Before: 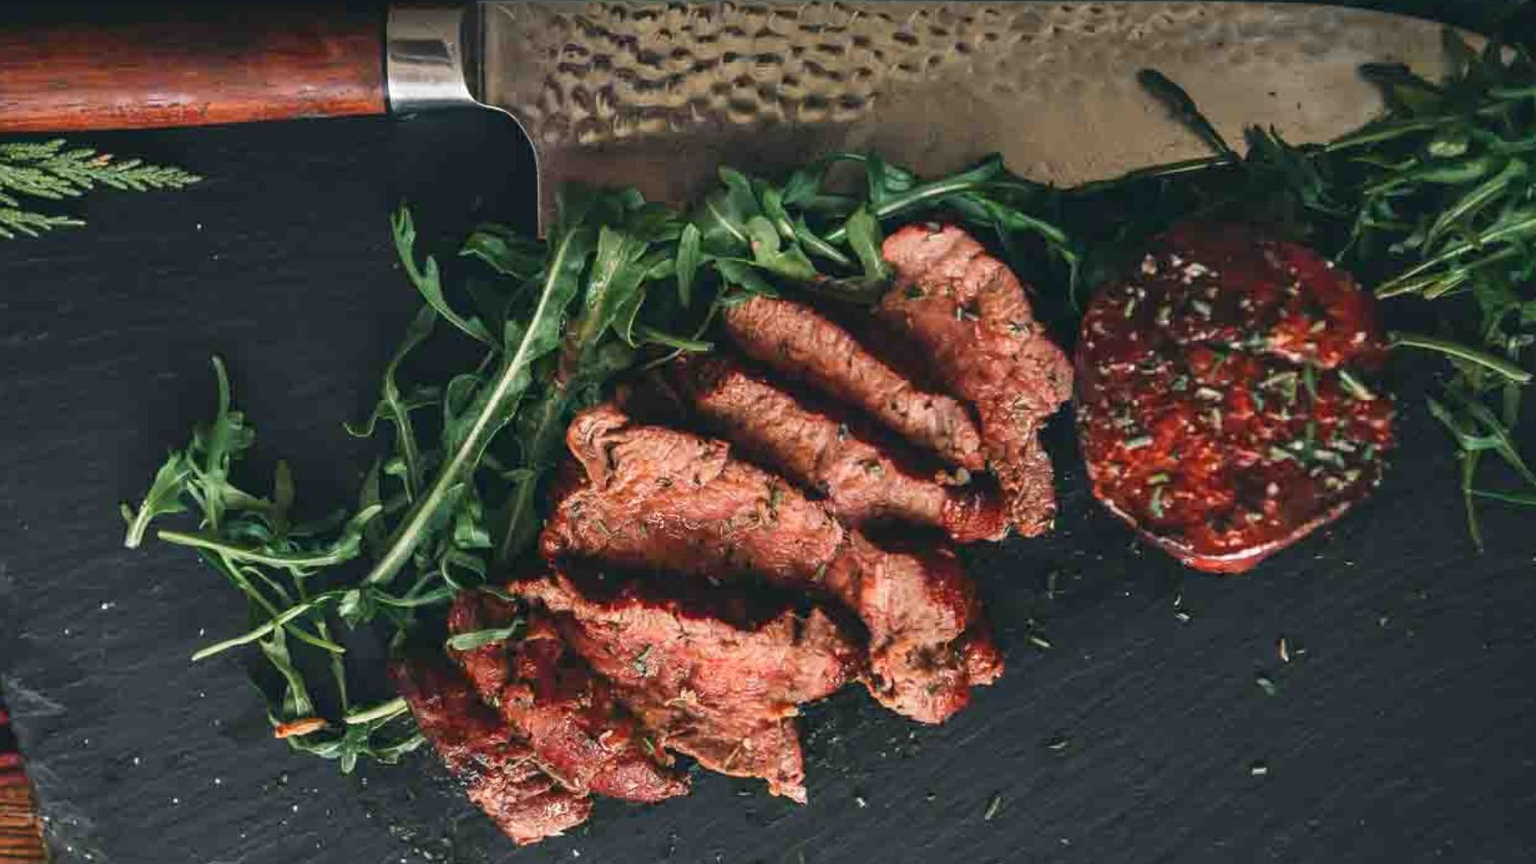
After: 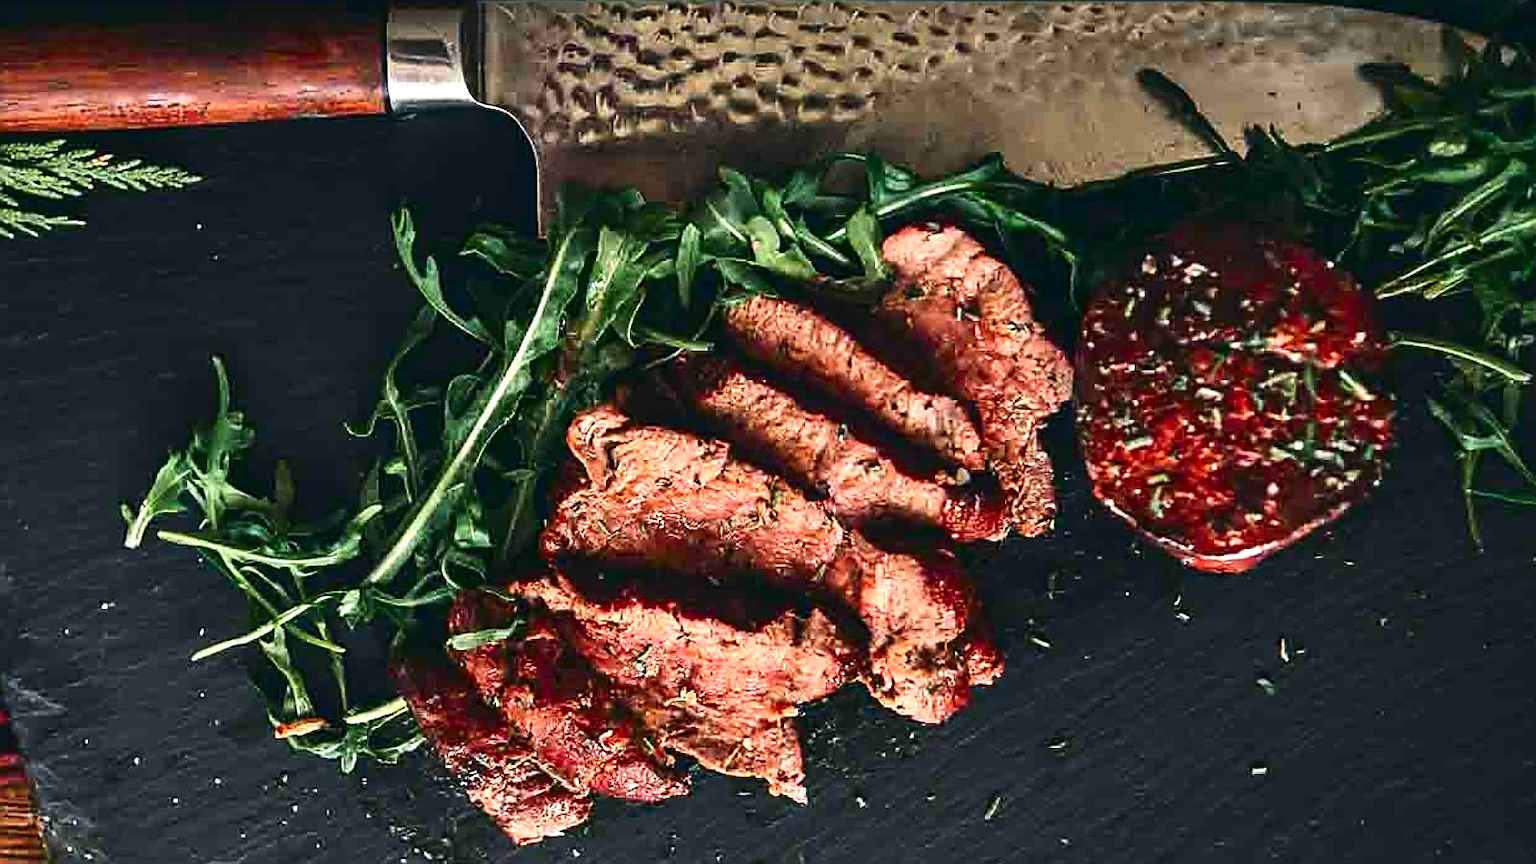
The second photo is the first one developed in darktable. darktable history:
contrast brightness saturation: contrast 0.197, brightness -0.106, saturation 0.103
sharpen: radius 1.41, amount 1.242, threshold 0.745
exposure: exposure 0.602 EV, compensate highlight preservation false
